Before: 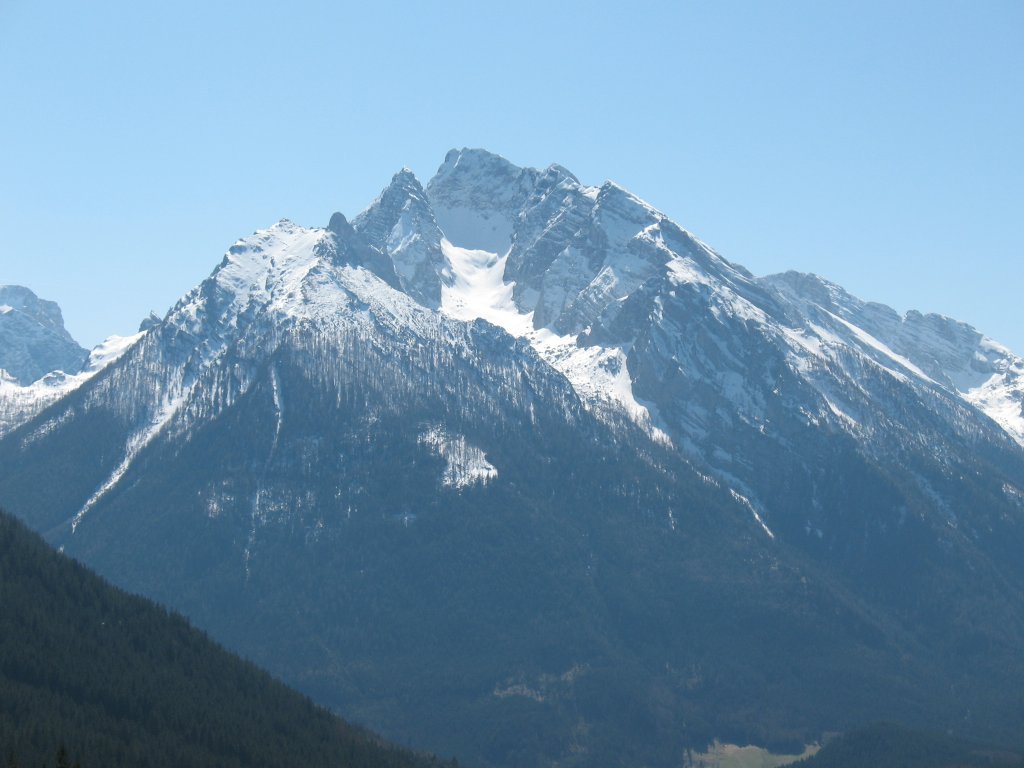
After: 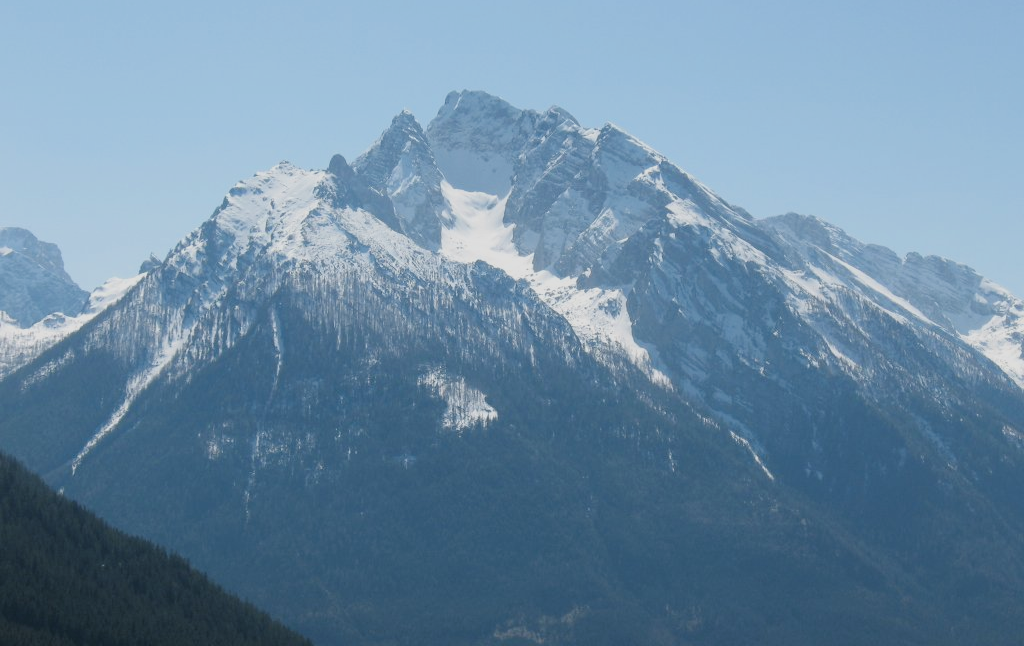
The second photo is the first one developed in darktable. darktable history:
crop: top 7.615%, bottom 8.154%
filmic rgb: black relative exposure -8.01 EV, white relative exposure 3.81 EV, threshold 2.98 EV, hardness 4.35, iterations of high-quality reconstruction 0, enable highlight reconstruction true
